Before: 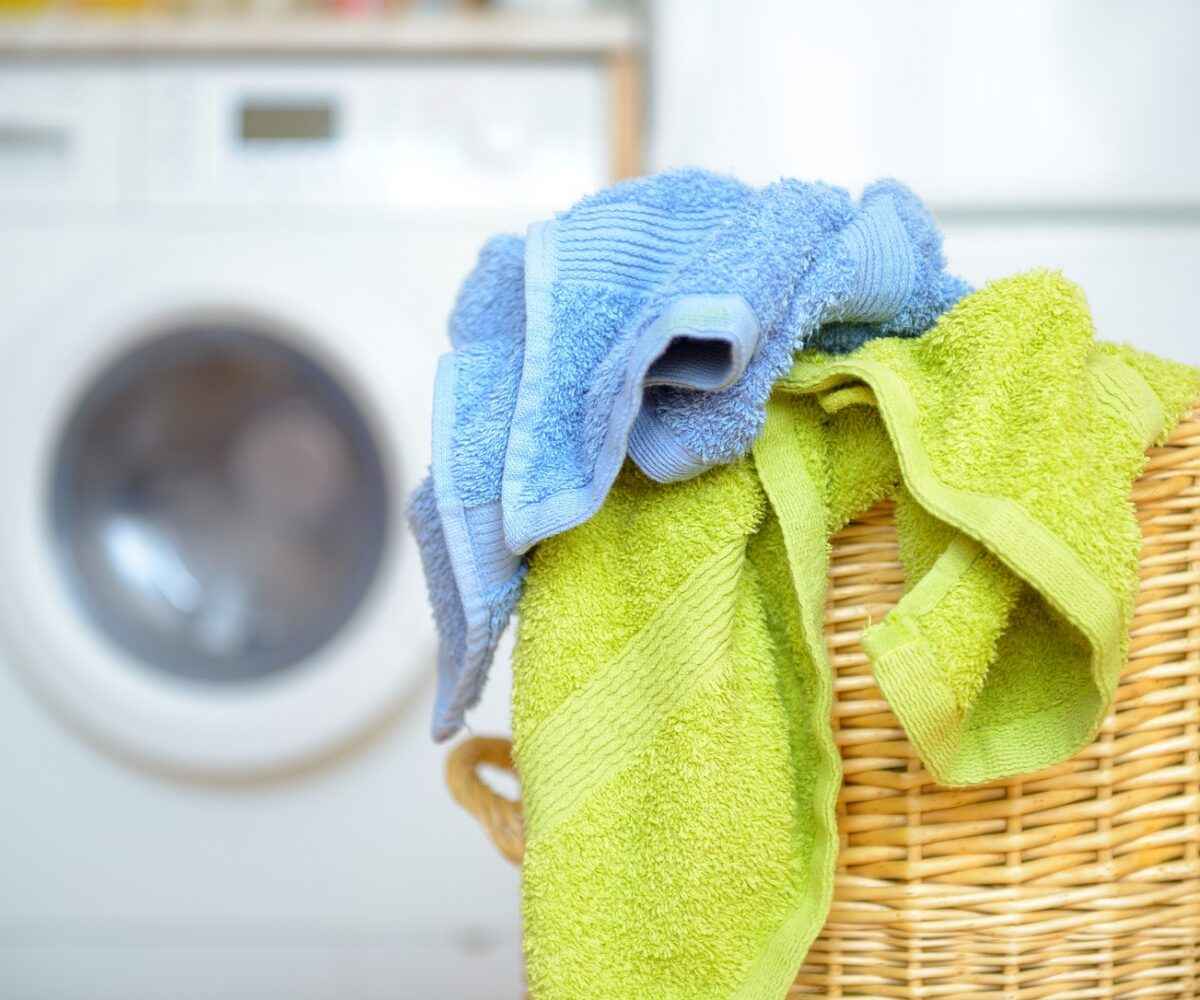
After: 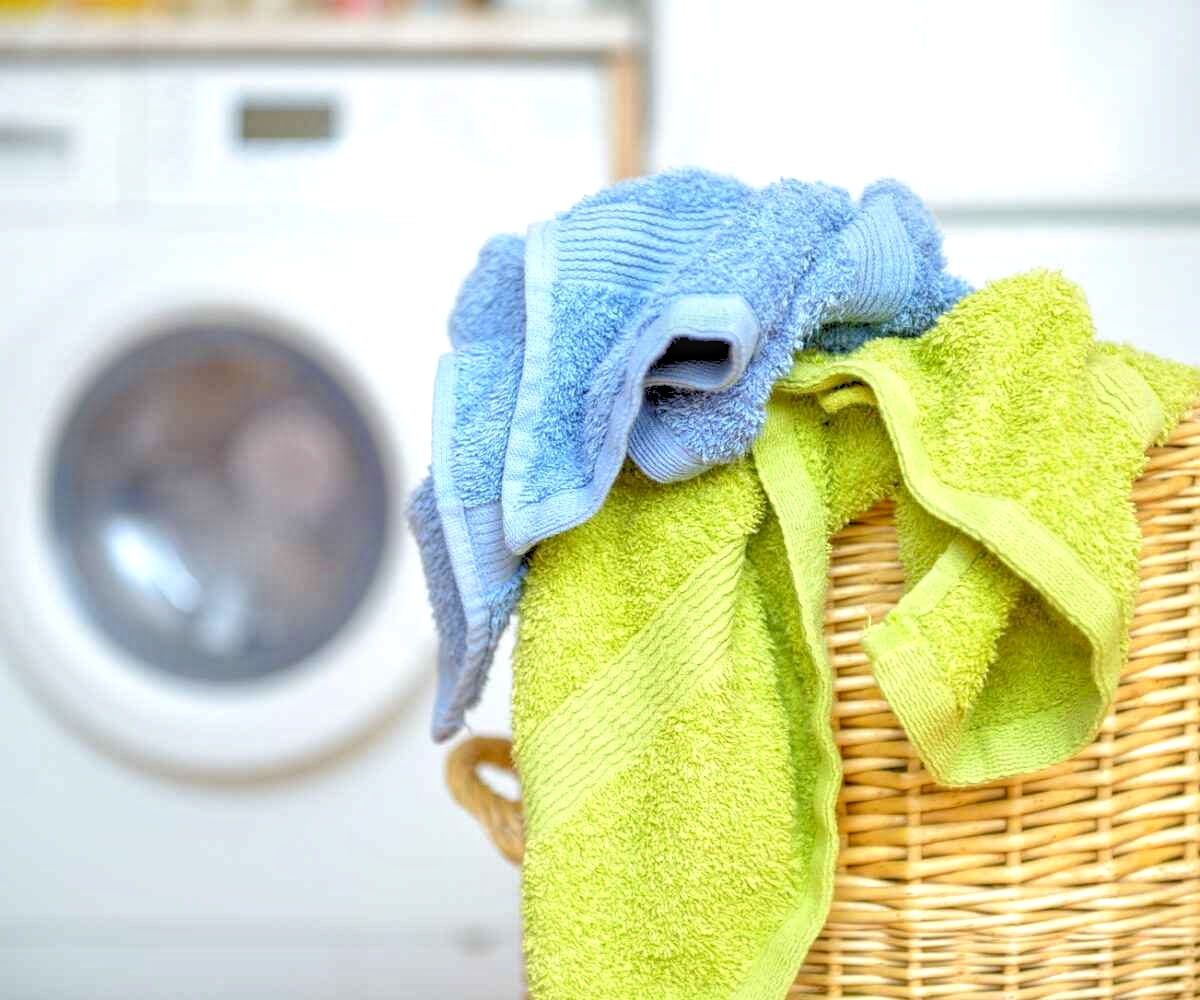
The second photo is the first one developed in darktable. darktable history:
rgb levels: levels [[0.029, 0.461, 0.922], [0, 0.5, 1], [0, 0.5, 1]]
tone equalizer: -7 EV 0.15 EV, -6 EV 0.6 EV, -5 EV 1.15 EV, -4 EV 1.33 EV, -3 EV 1.15 EV, -2 EV 0.6 EV, -1 EV 0.15 EV, mask exposure compensation -0.5 EV
local contrast: detail 130%
